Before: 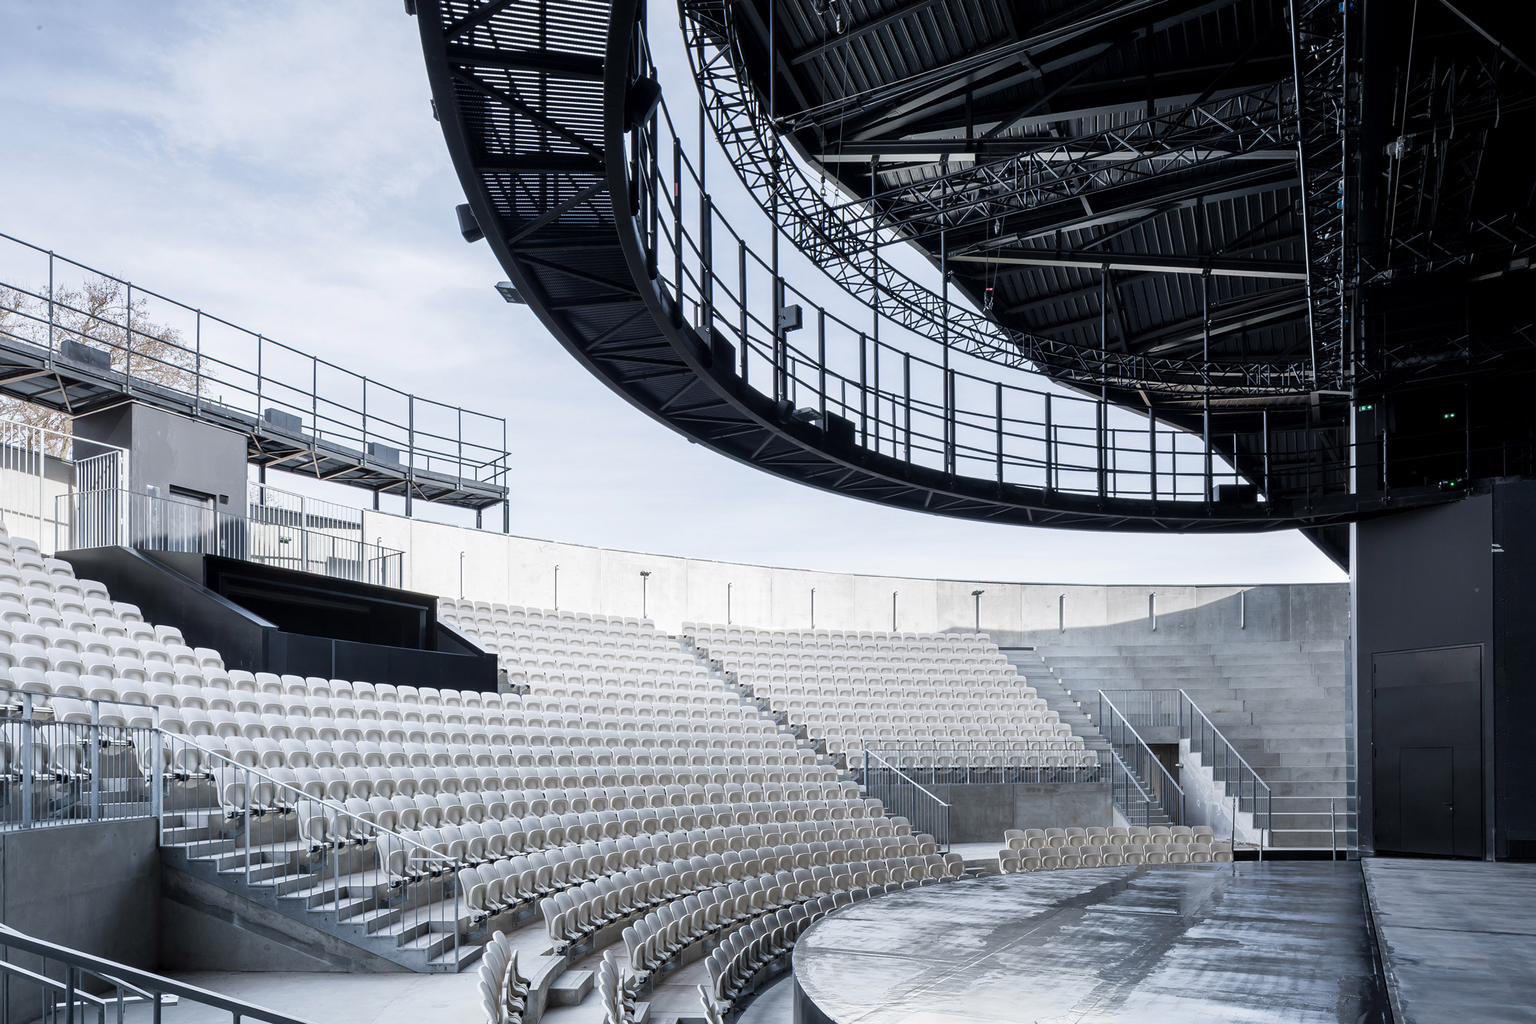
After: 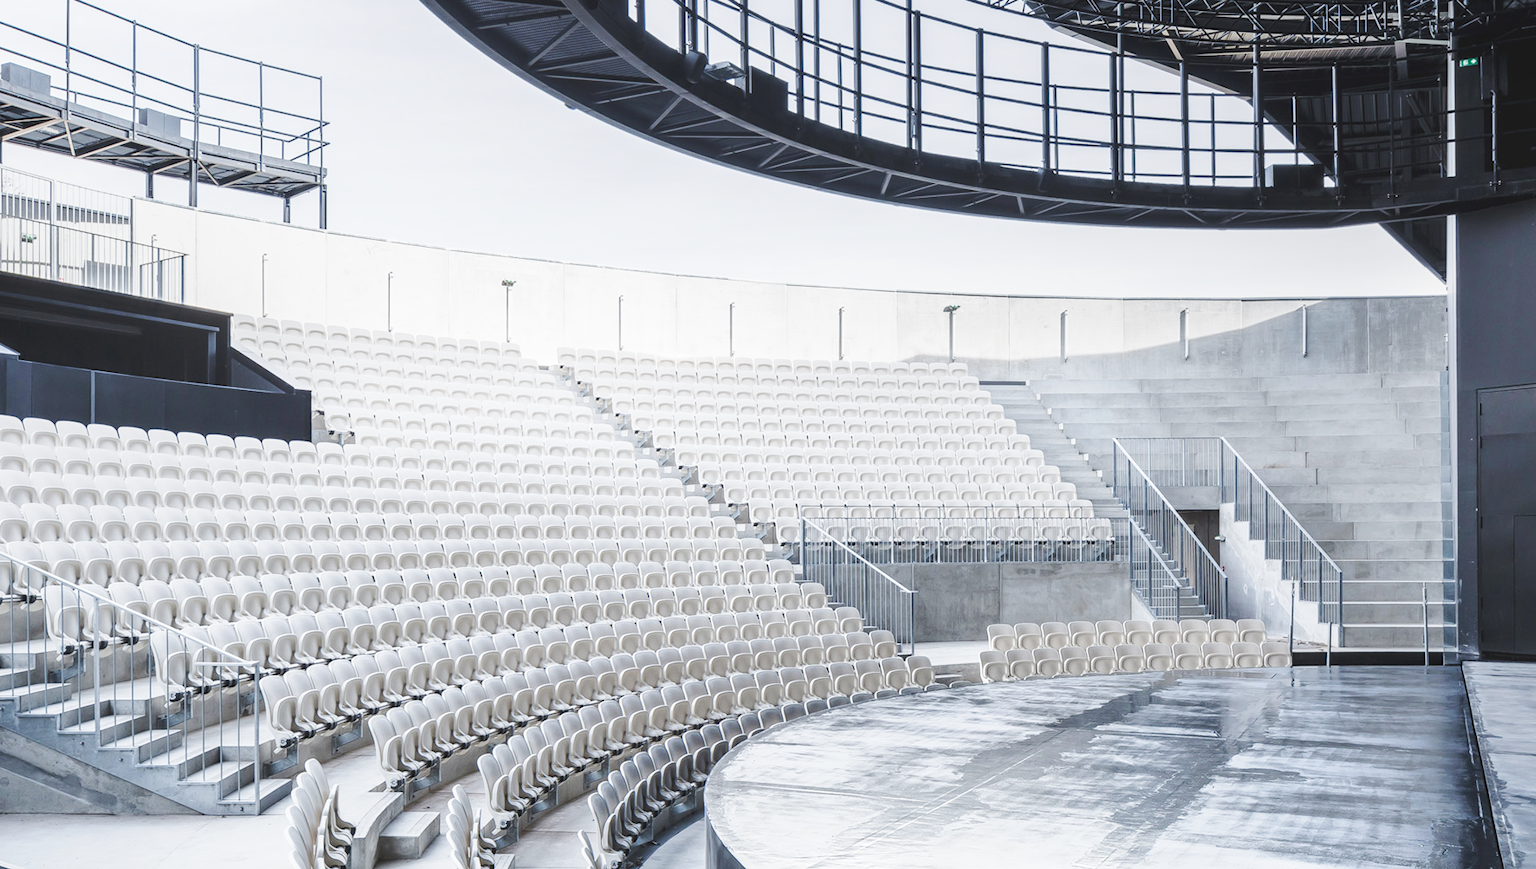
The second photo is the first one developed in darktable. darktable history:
local contrast: detail 109%
base curve: curves: ch0 [(0, 0.007) (0.028, 0.063) (0.121, 0.311) (0.46, 0.743) (0.859, 0.957) (1, 1)], preserve colors none
crop and rotate: left 17.188%, top 35.323%, right 7.732%, bottom 0.967%
